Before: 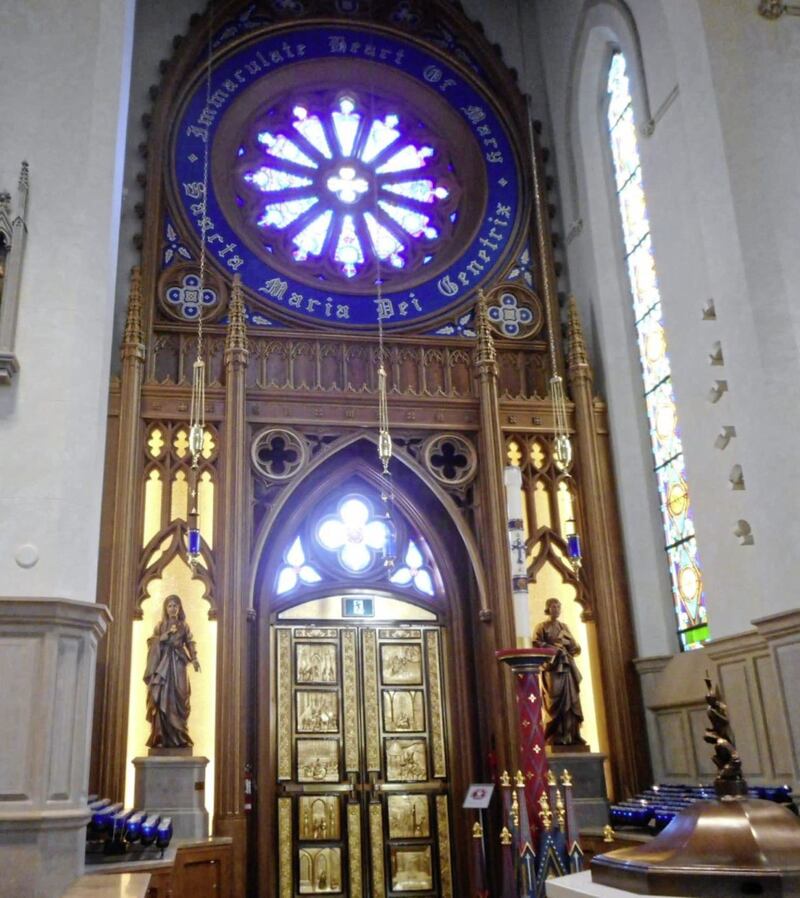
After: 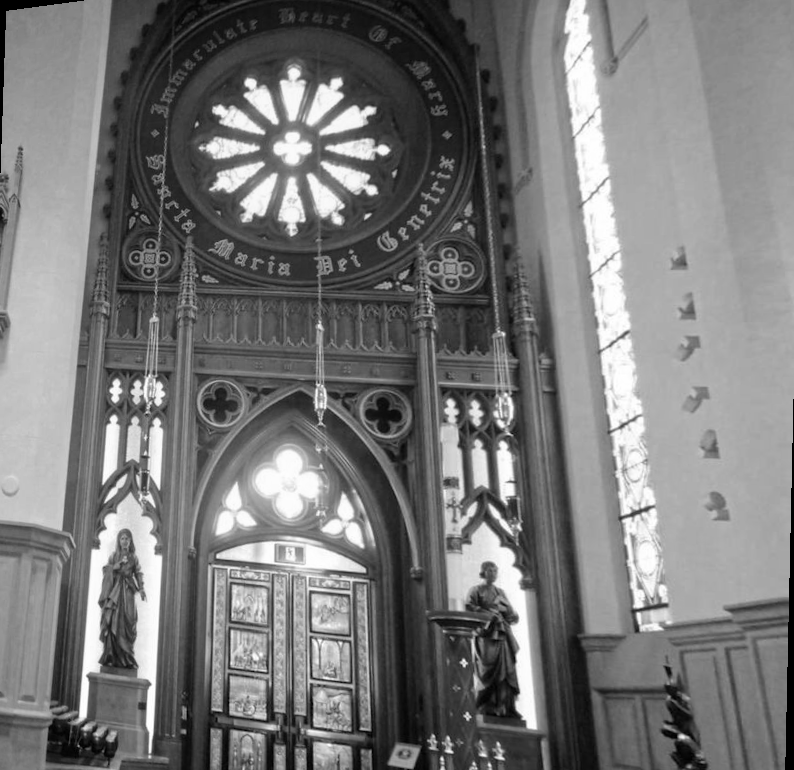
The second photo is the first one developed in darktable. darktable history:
rotate and perspective: rotation 1.69°, lens shift (vertical) -0.023, lens shift (horizontal) -0.291, crop left 0.025, crop right 0.988, crop top 0.092, crop bottom 0.842
color calibration: illuminant as shot in camera, x 0.378, y 0.381, temperature 4093.13 K, saturation algorithm version 1 (2020)
monochrome: on, module defaults
